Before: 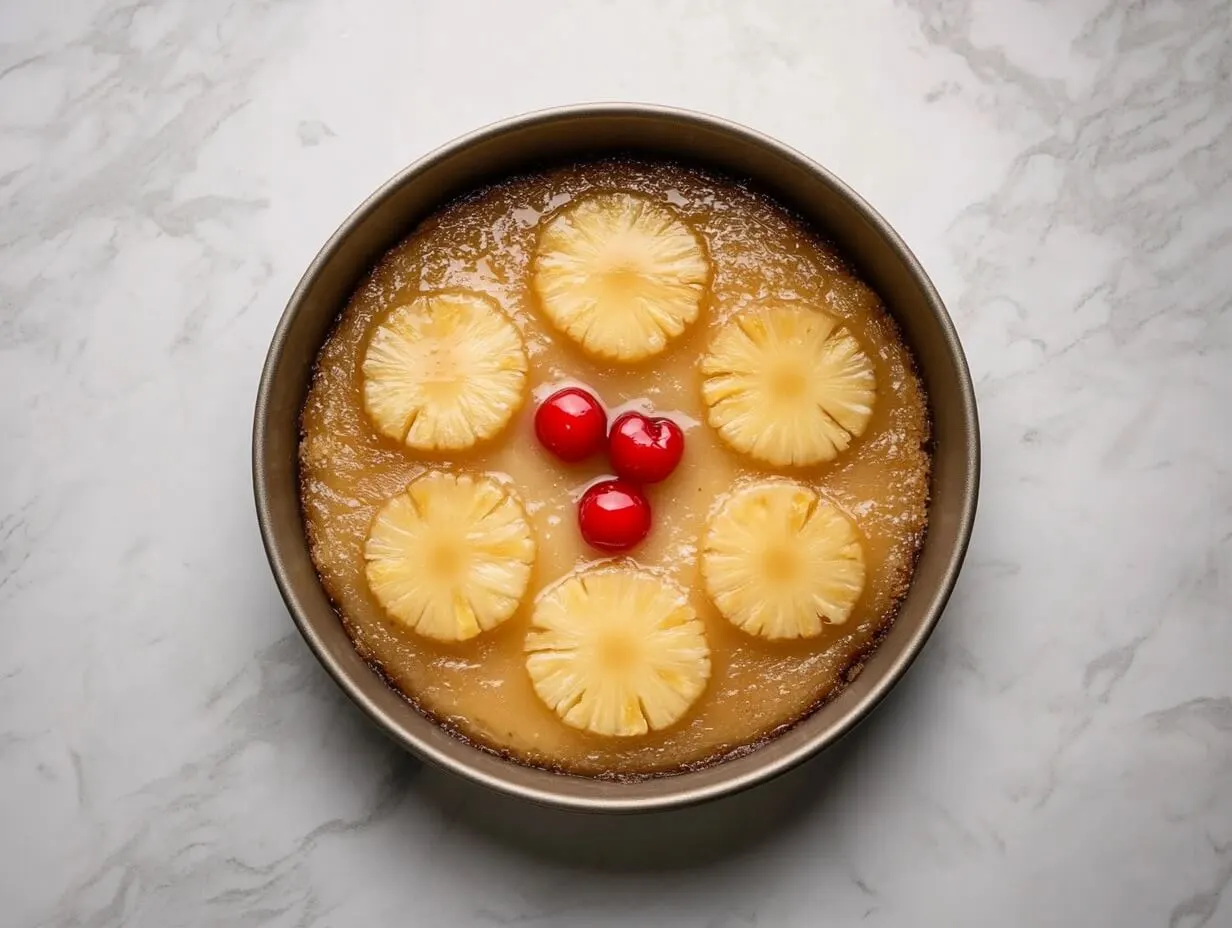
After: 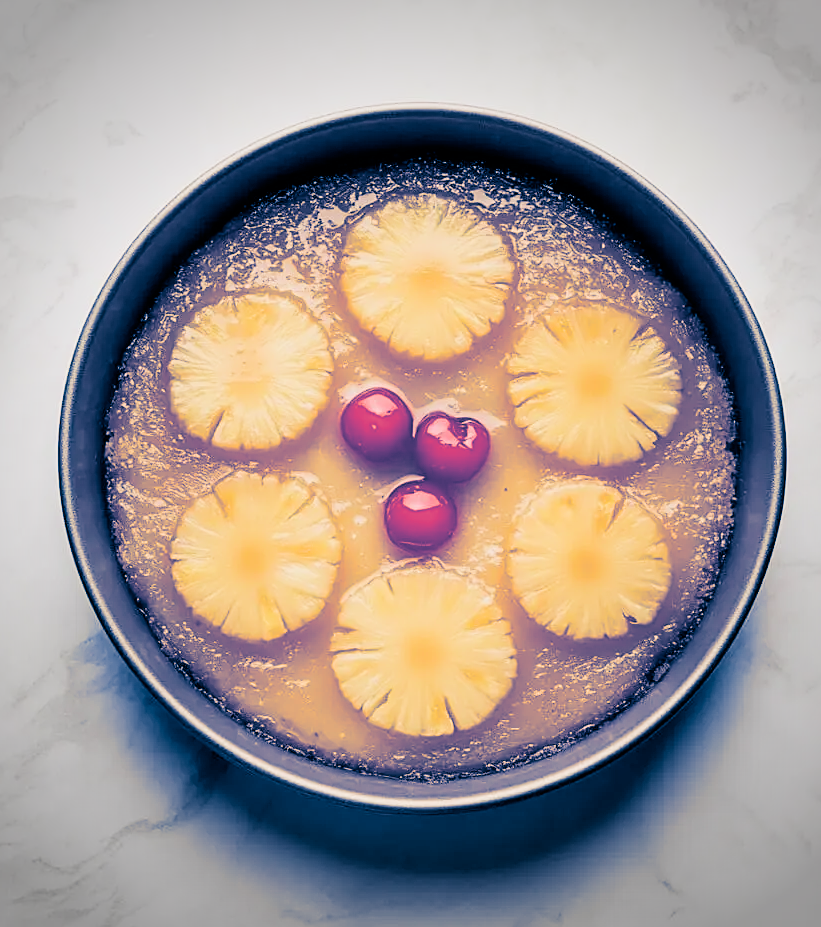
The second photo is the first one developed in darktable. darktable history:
exposure: black level correction 0.001, exposure 1.05 EV, compensate exposure bias true, compensate highlight preservation false
crop and rotate: left 15.754%, right 17.579%
vignetting: width/height ratio 1.094
filmic rgb: black relative exposure -7.65 EV, white relative exposure 4.56 EV, hardness 3.61
sharpen: on, module defaults
split-toning: shadows › hue 226.8°, shadows › saturation 1, highlights › saturation 0, balance -61.41
